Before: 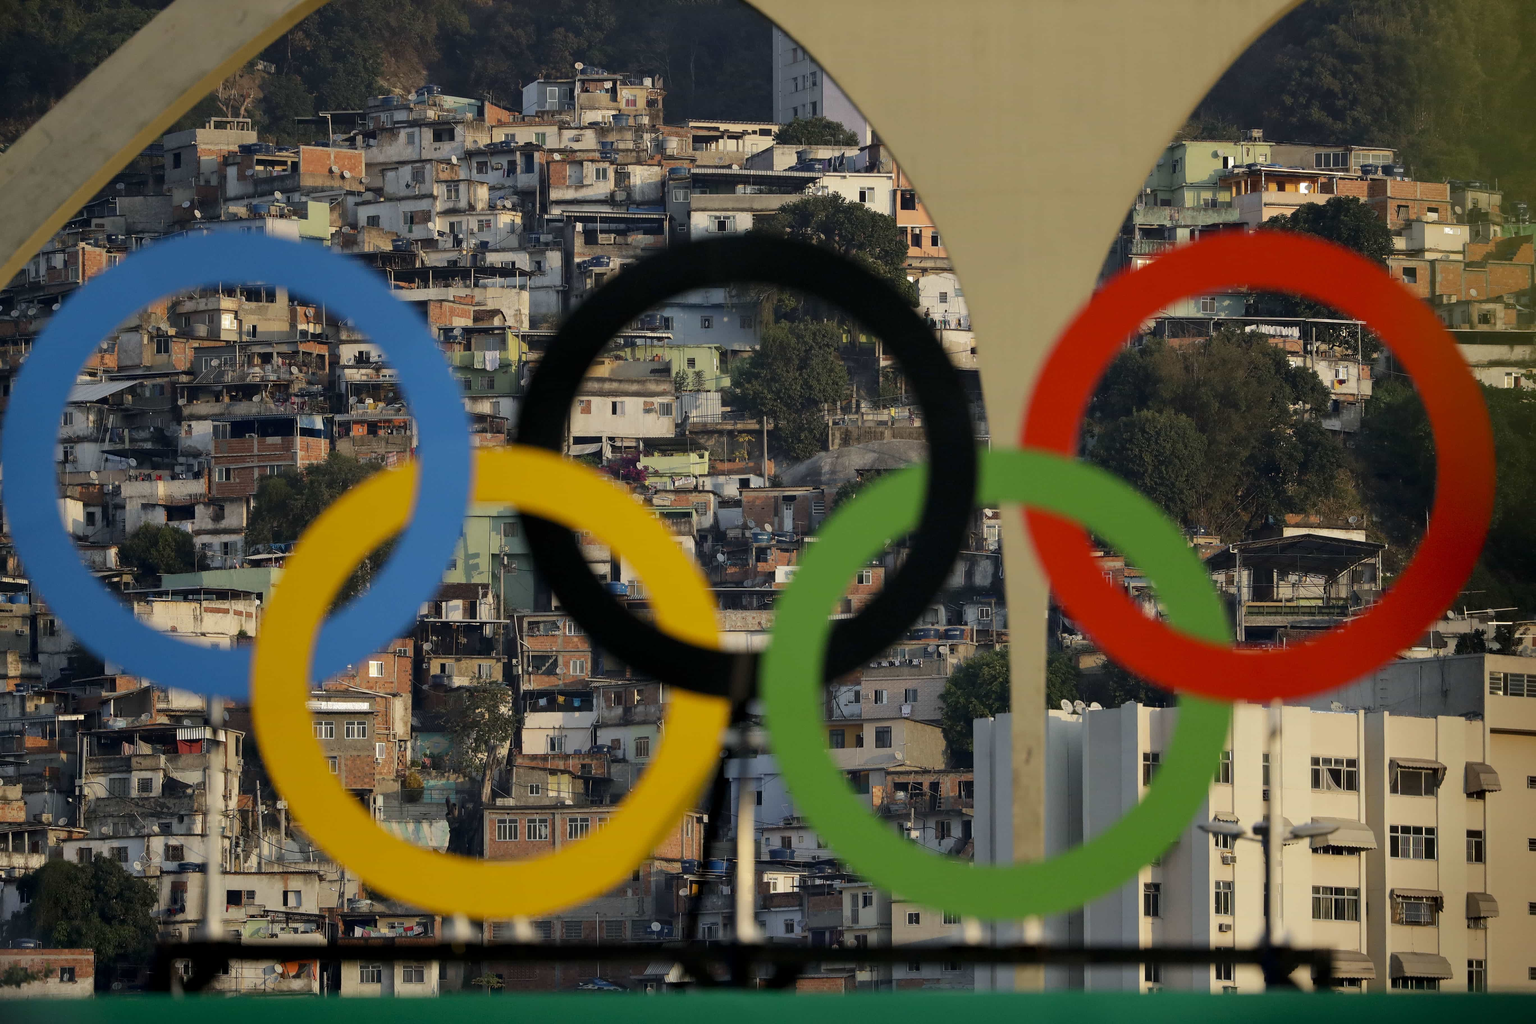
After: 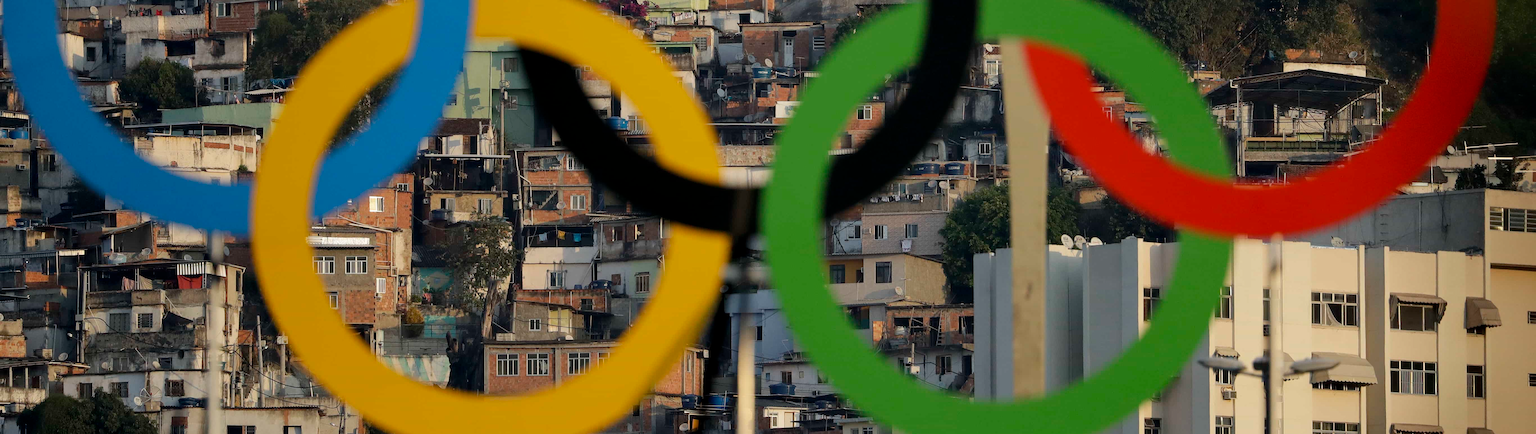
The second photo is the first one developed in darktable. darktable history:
crop: top 45.446%, bottom 12.138%
